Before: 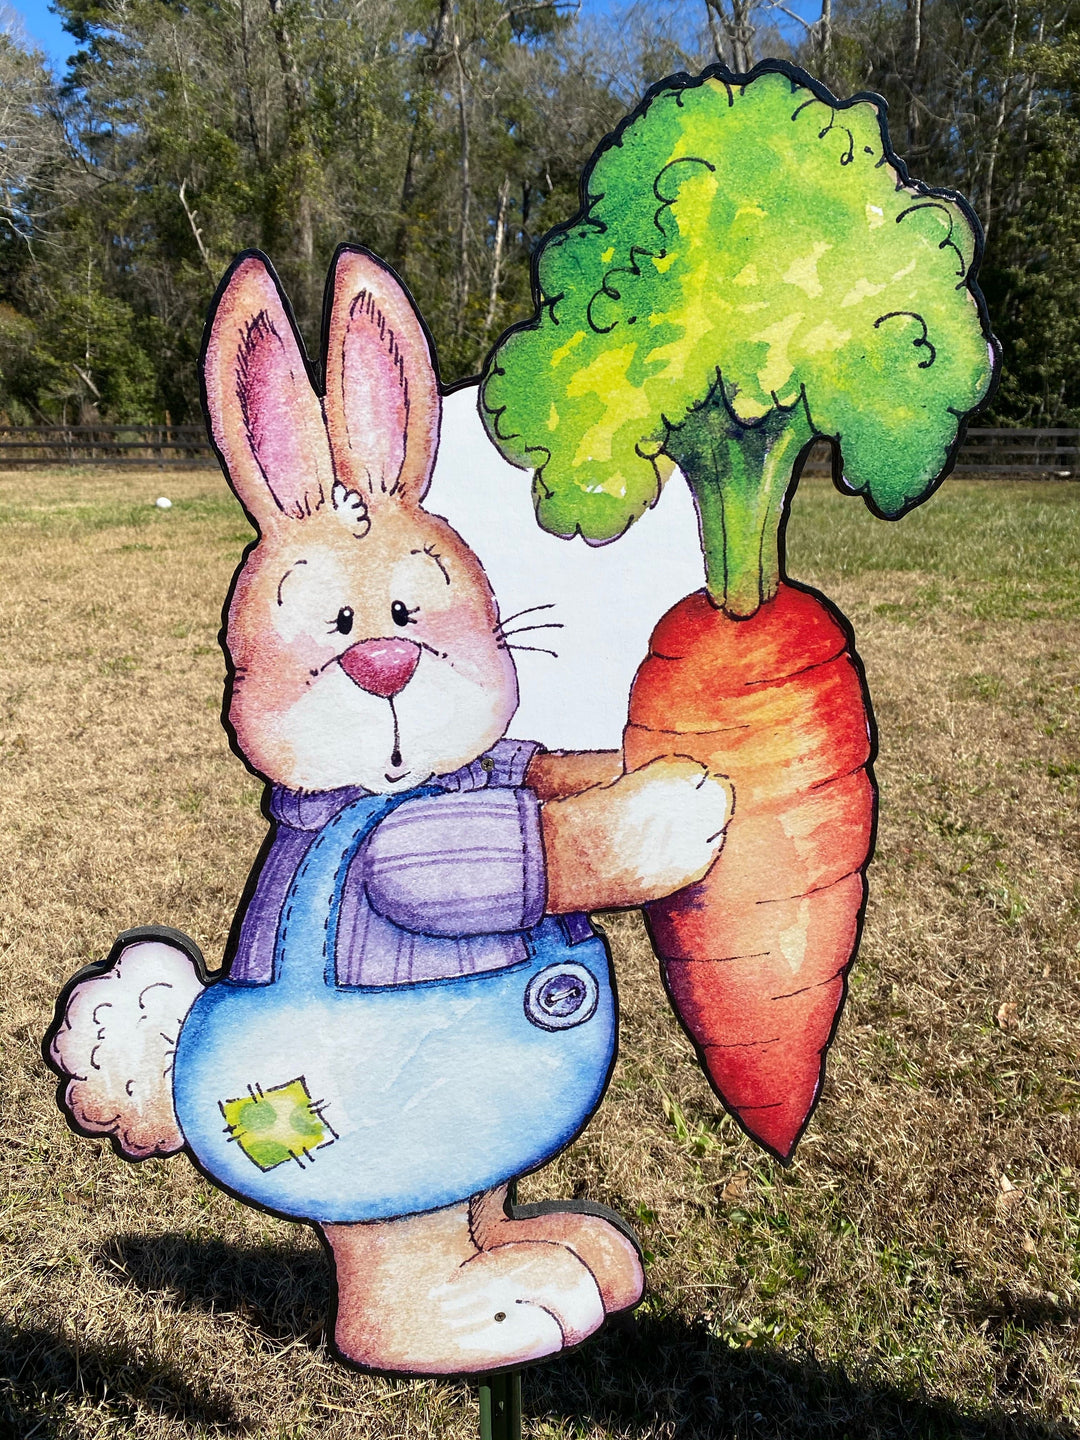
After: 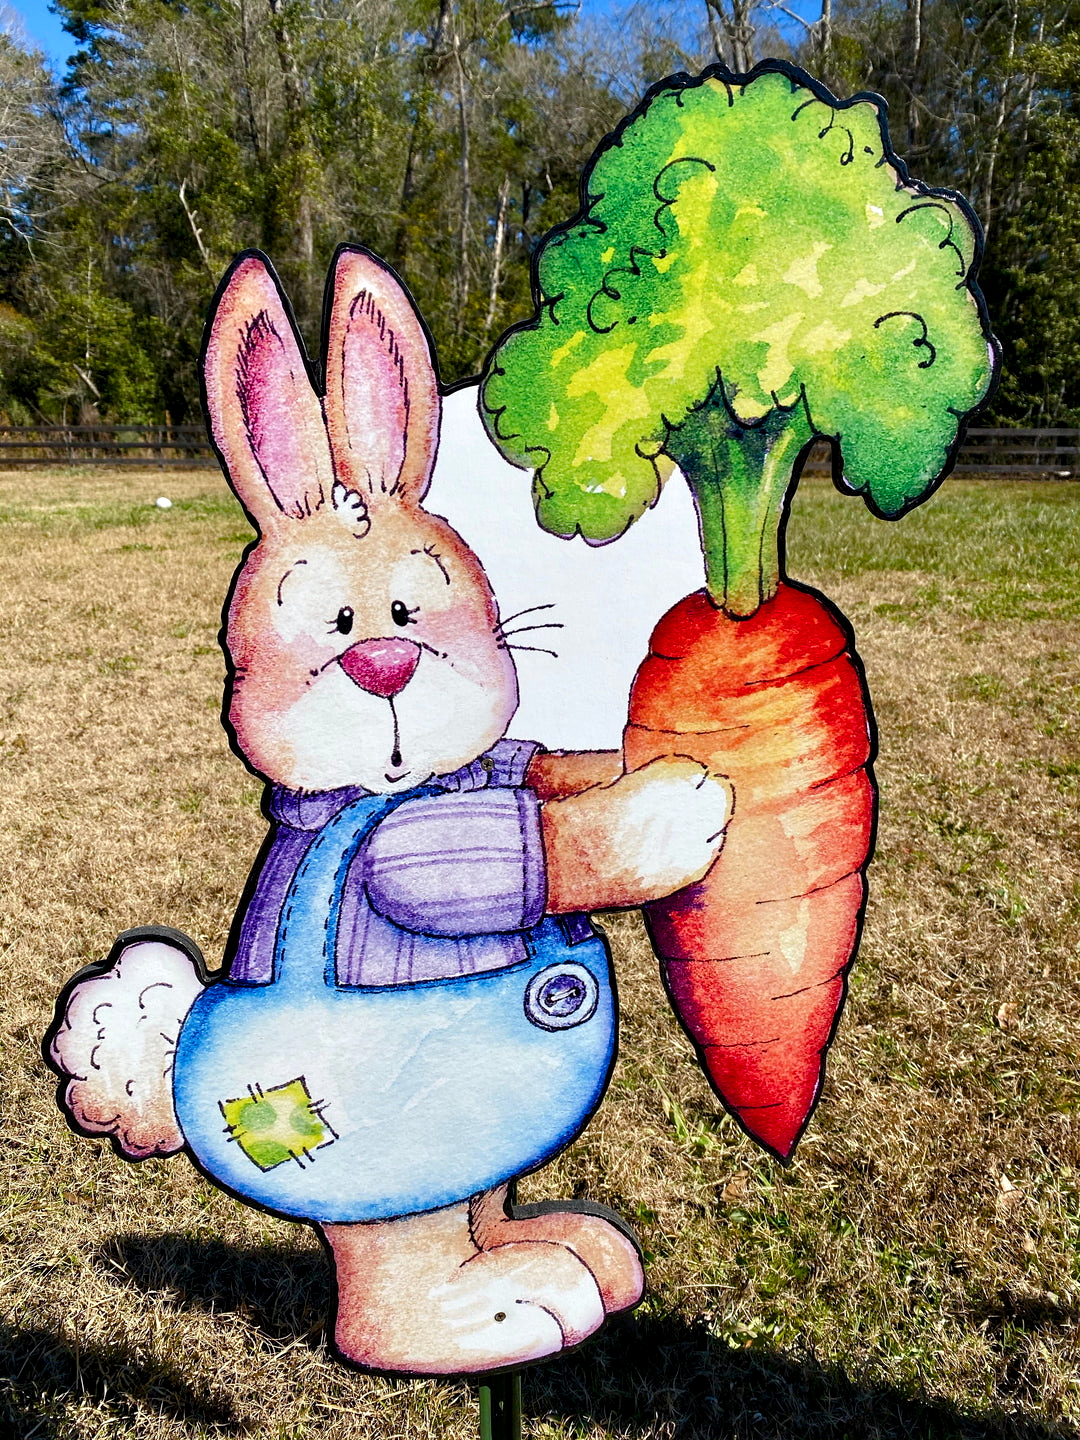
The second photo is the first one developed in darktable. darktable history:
contrast equalizer: octaves 7, y [[0.6 ×6], [0.55 ×6], [0 ×6], [0 ×6], [0 ×6]], mix 0.3
color balance rgb: perceptual saturation grading › global saturation 20%, perceptual saturation grading › highlights -25%, perceptual saturation grading › shadows 50%
